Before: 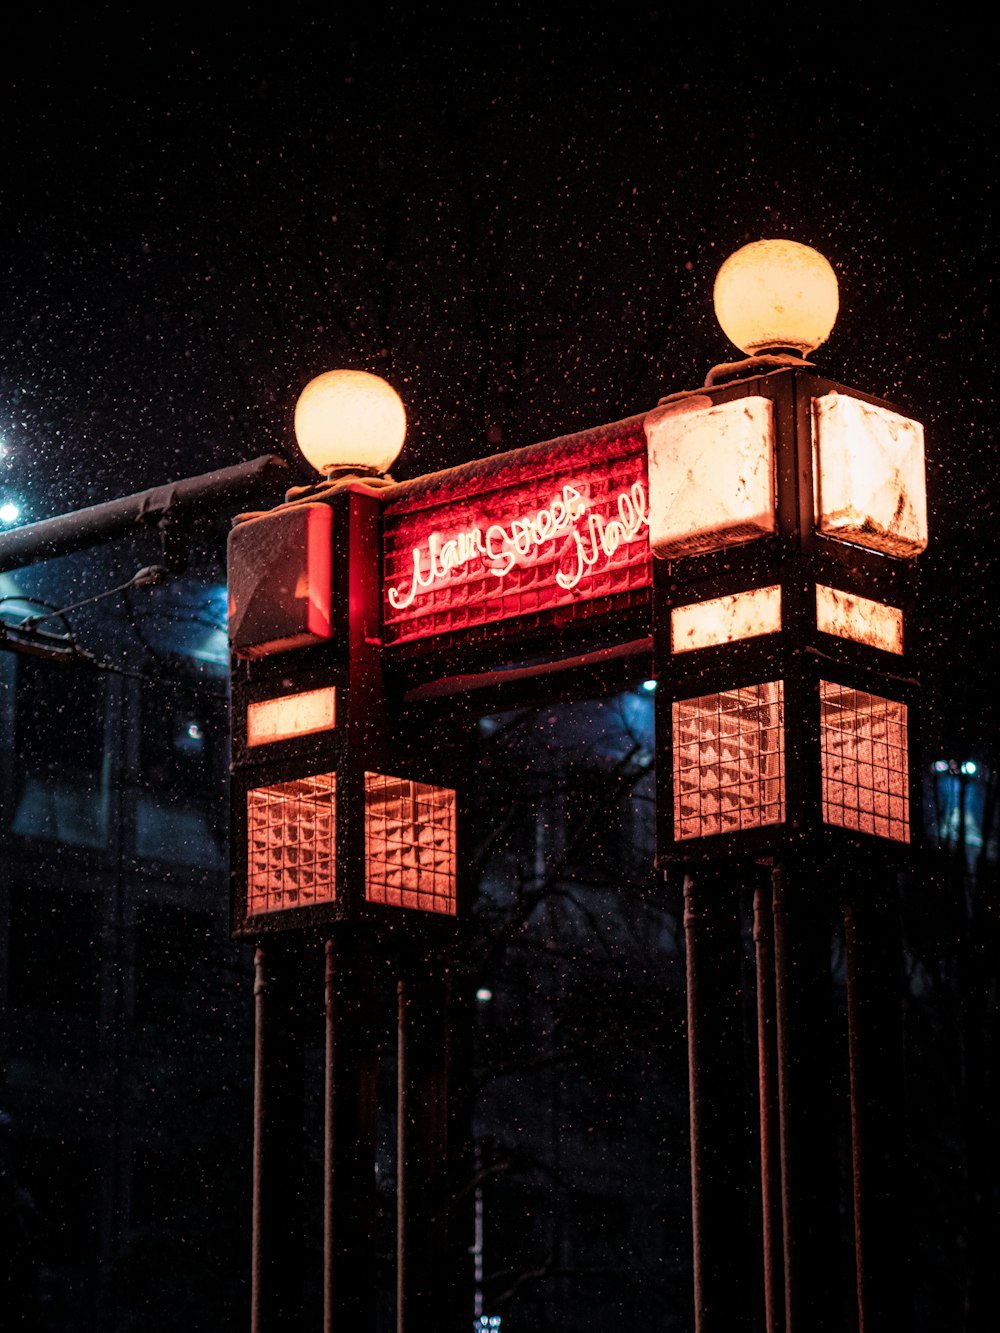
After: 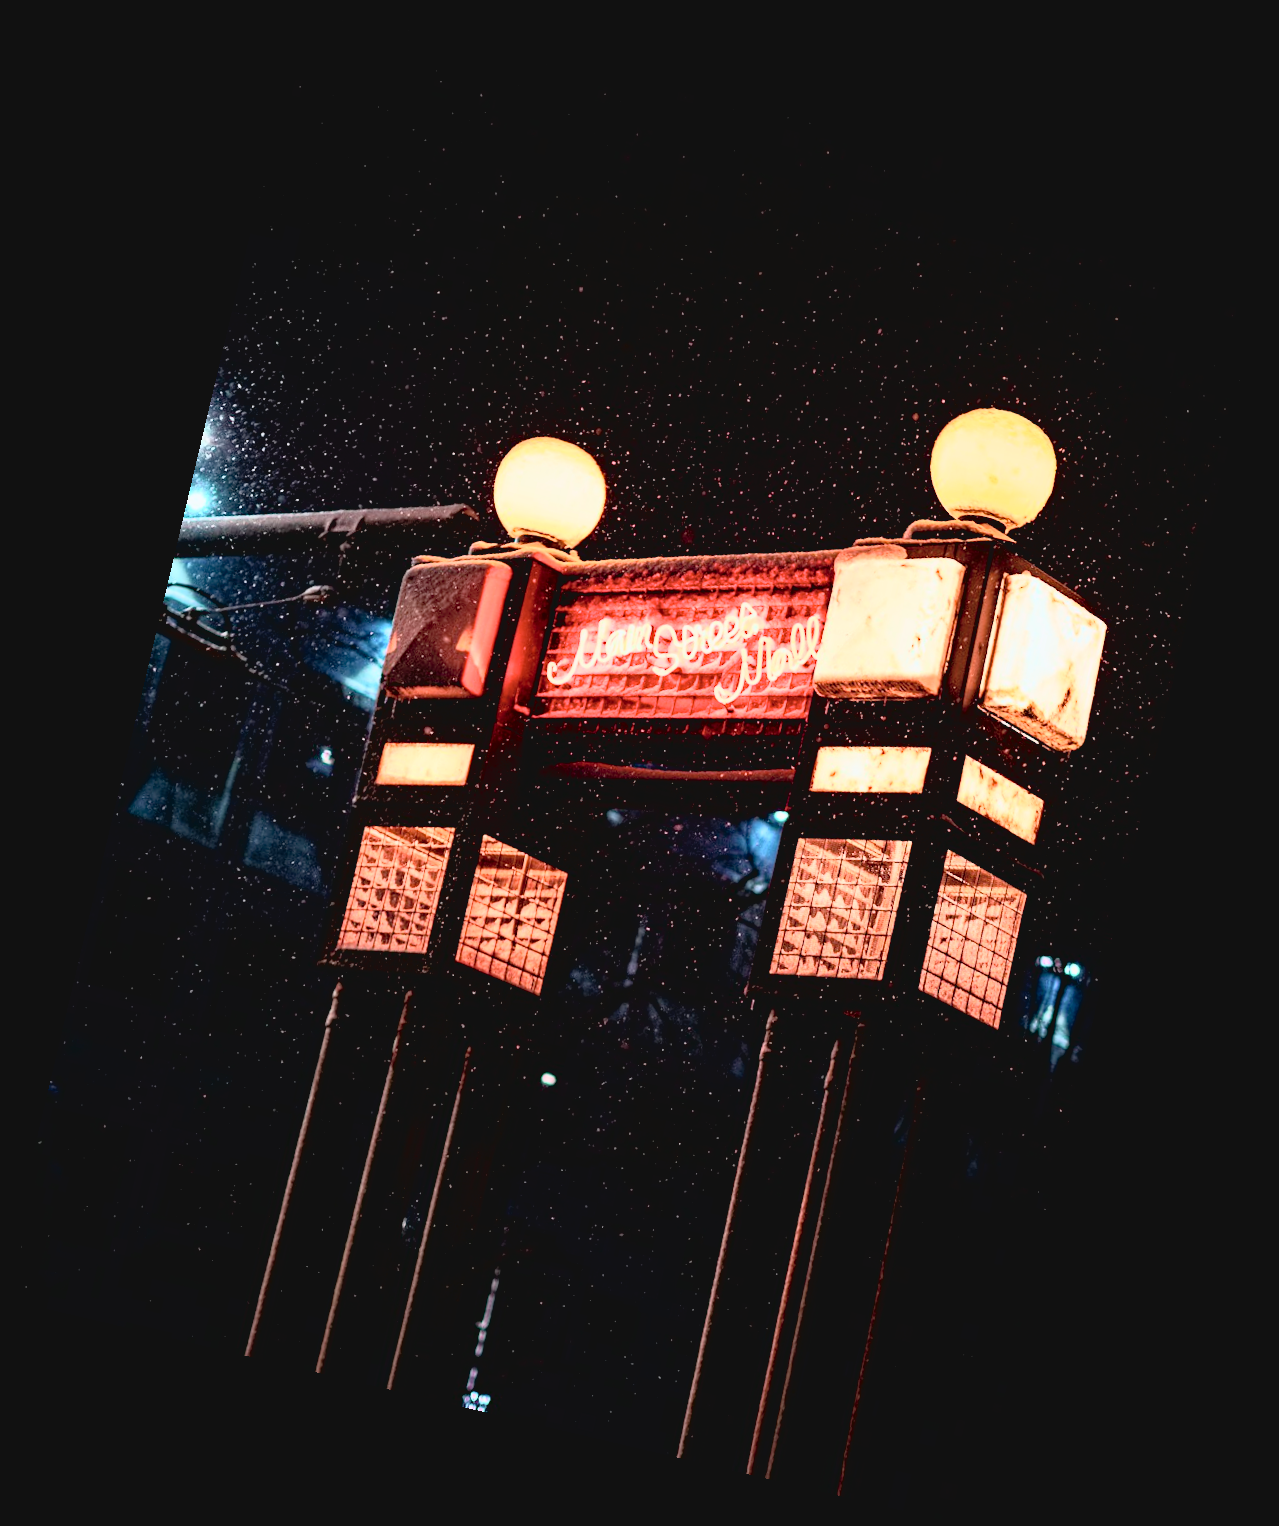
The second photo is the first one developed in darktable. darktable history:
tone curve: curves: ch0 [(0, 0.052) (0.207, 0.35) (0.392, 0.592) (0.54, 0.803) (0.725, 0.922) (0.99, 0.974)], color space Lab, independent channels, preserve colors none
exposure: black level correction 0.009, exposure 0.014 EV, compensate highlight preservation false
haze removal: compatibility mode true, adaptive false
rotate and perspective: rotation 13.27°, automatic cropping off
